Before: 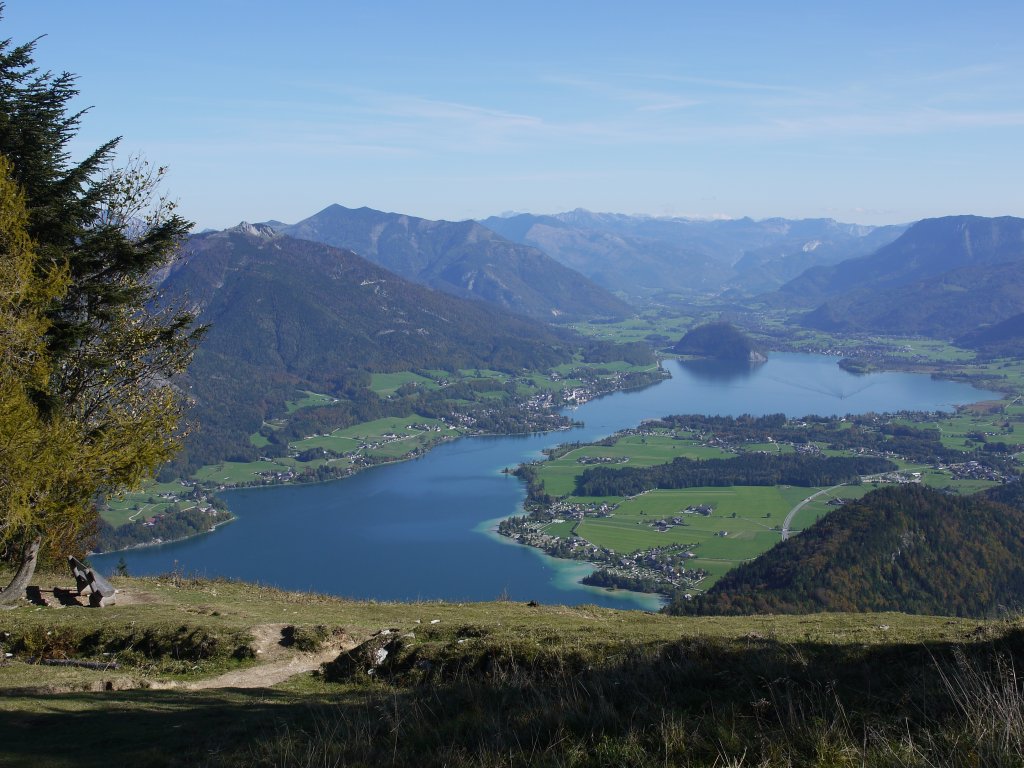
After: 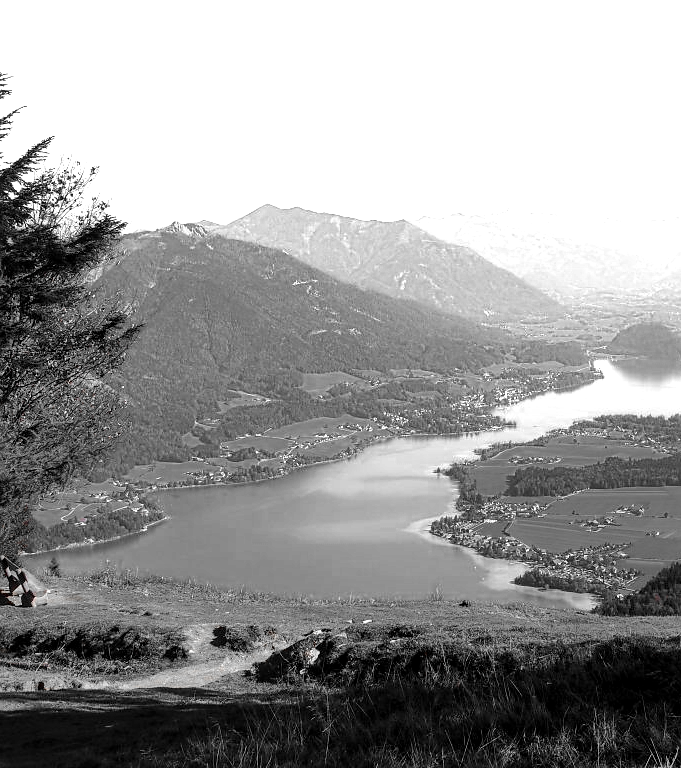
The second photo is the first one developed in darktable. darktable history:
crop and rotate: left 6.643%, right 26.792%
local contrast: detail 130%
color zones: curves: ch0 [(0, 0.352) (0.143, 0.407) (0.286, 0.386) (0.429, 0.431) (0.571, 0.829) (0.714, 0.853) (0.857, 0.833) (1, 0.352)]; ch1 [(0, 0.604) (0.072, 0.726) (0.096, 0.608) (0.205, 0.007) (0.571, -0.006) (0.839, -0.013) (0.857, -0.012) (1, 0.604)]
shadows and highlights: shadows 51.89, highlights -28.23, soften with gaussian
tone equalizer: -8 EV -0.396 EV, -7 EV -0.36 EV, -6 EV -0.347 EV, -5 EV -0.247 EV, -3 EV 0.188 EV, -2 EV 0.334 EV, -1 EV 0.408 EV, +0 EV 0.425 EV, mask exposure compensation -0.49 EV
sharpen: radius 1.007, threshold 0.917
